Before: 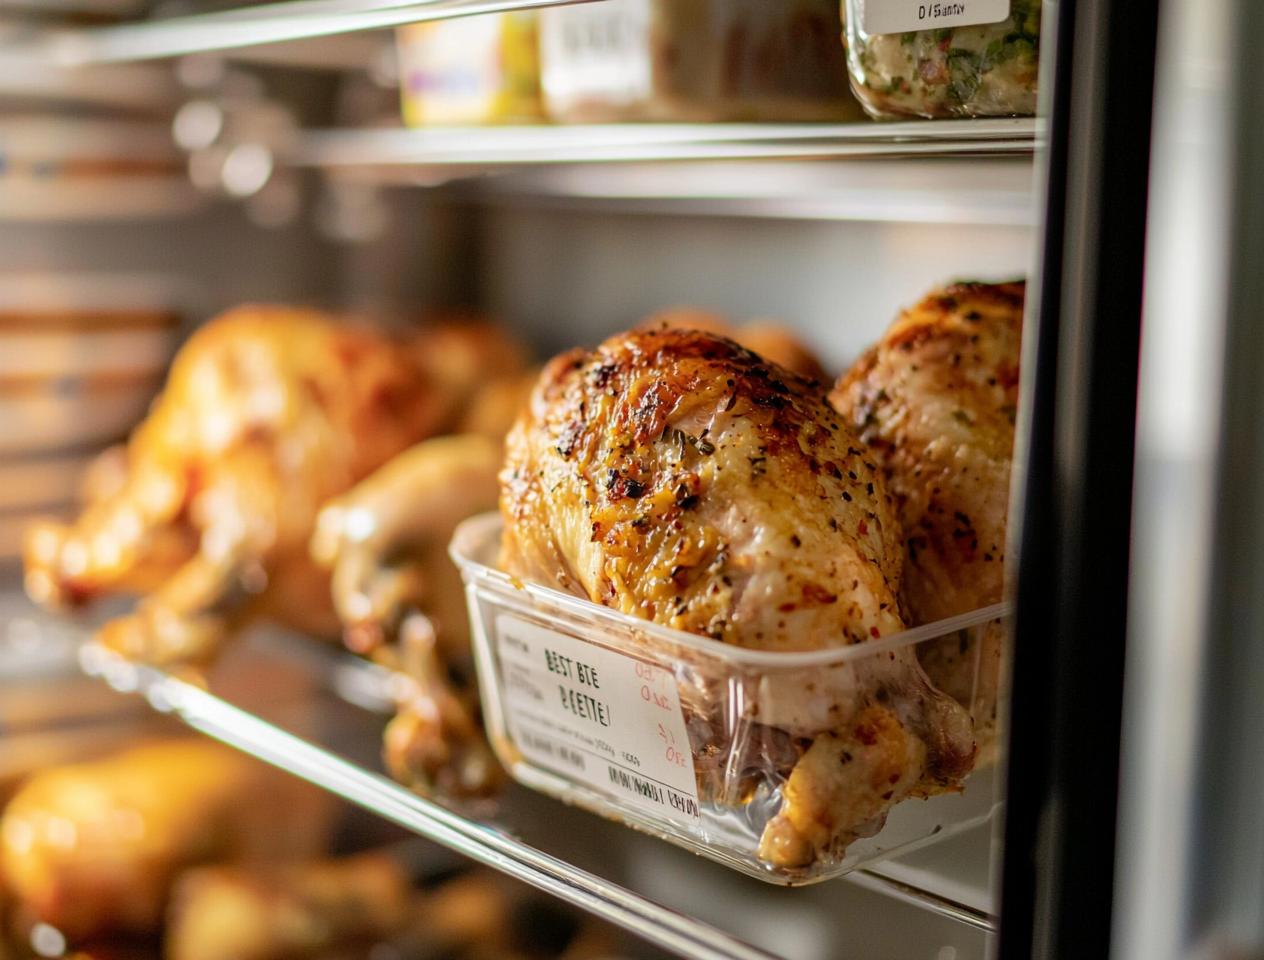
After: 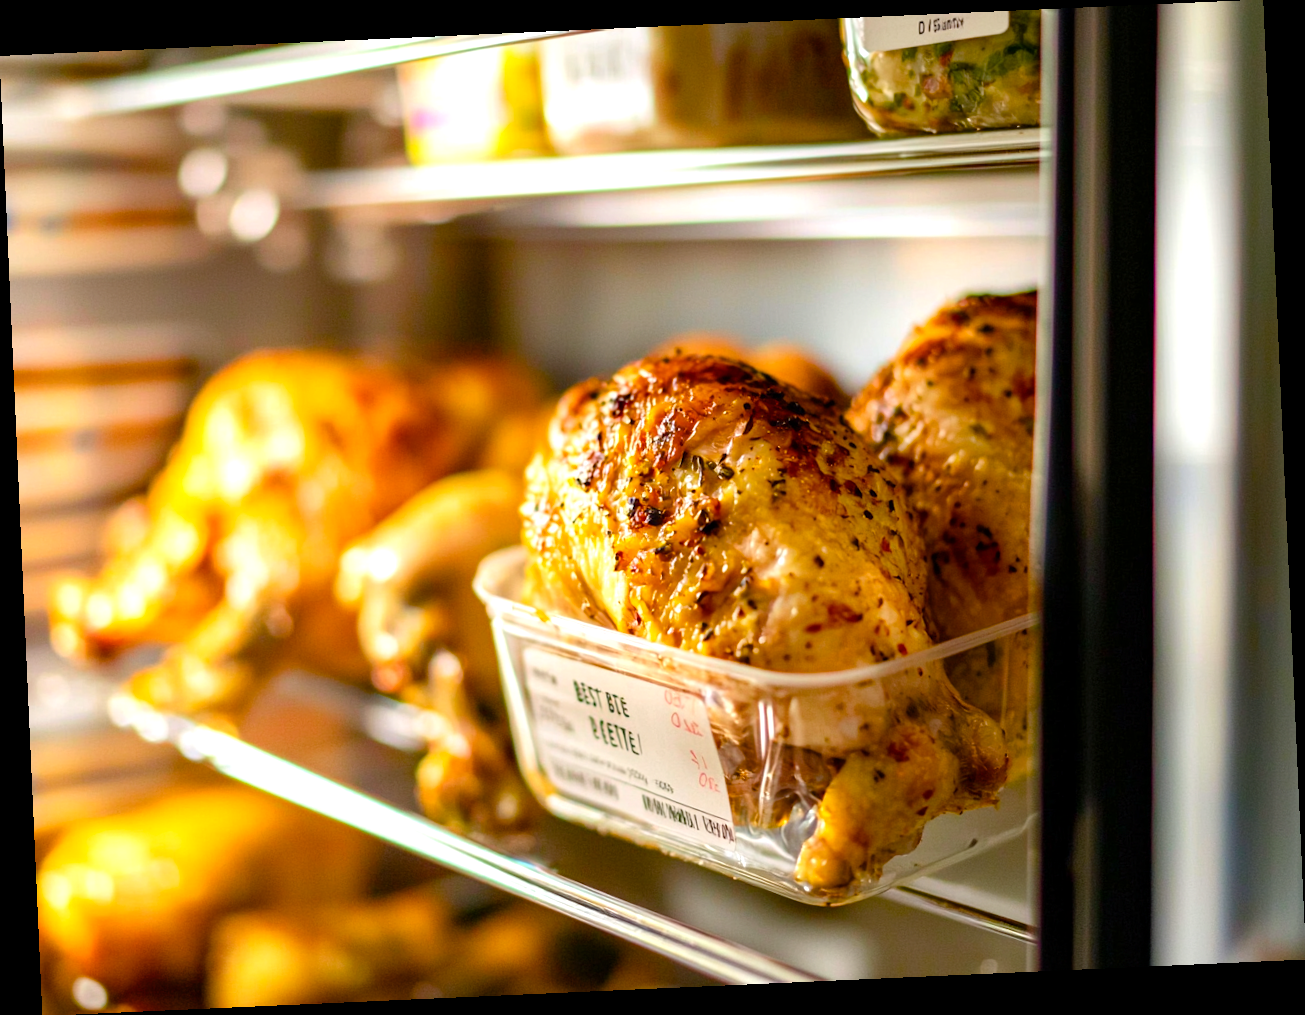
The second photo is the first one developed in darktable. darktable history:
rotate and perspective: rotation -2.56°, automatic cropping off
color balance rgb: perceptual saturation grading › global saturation 20%, perceptual saturation grading › highlights -25%, perceptual saturation grading › shadows 25%, global vibrance 50%
exposure: exposure 0.574 EV, compensate highlight preservation false
